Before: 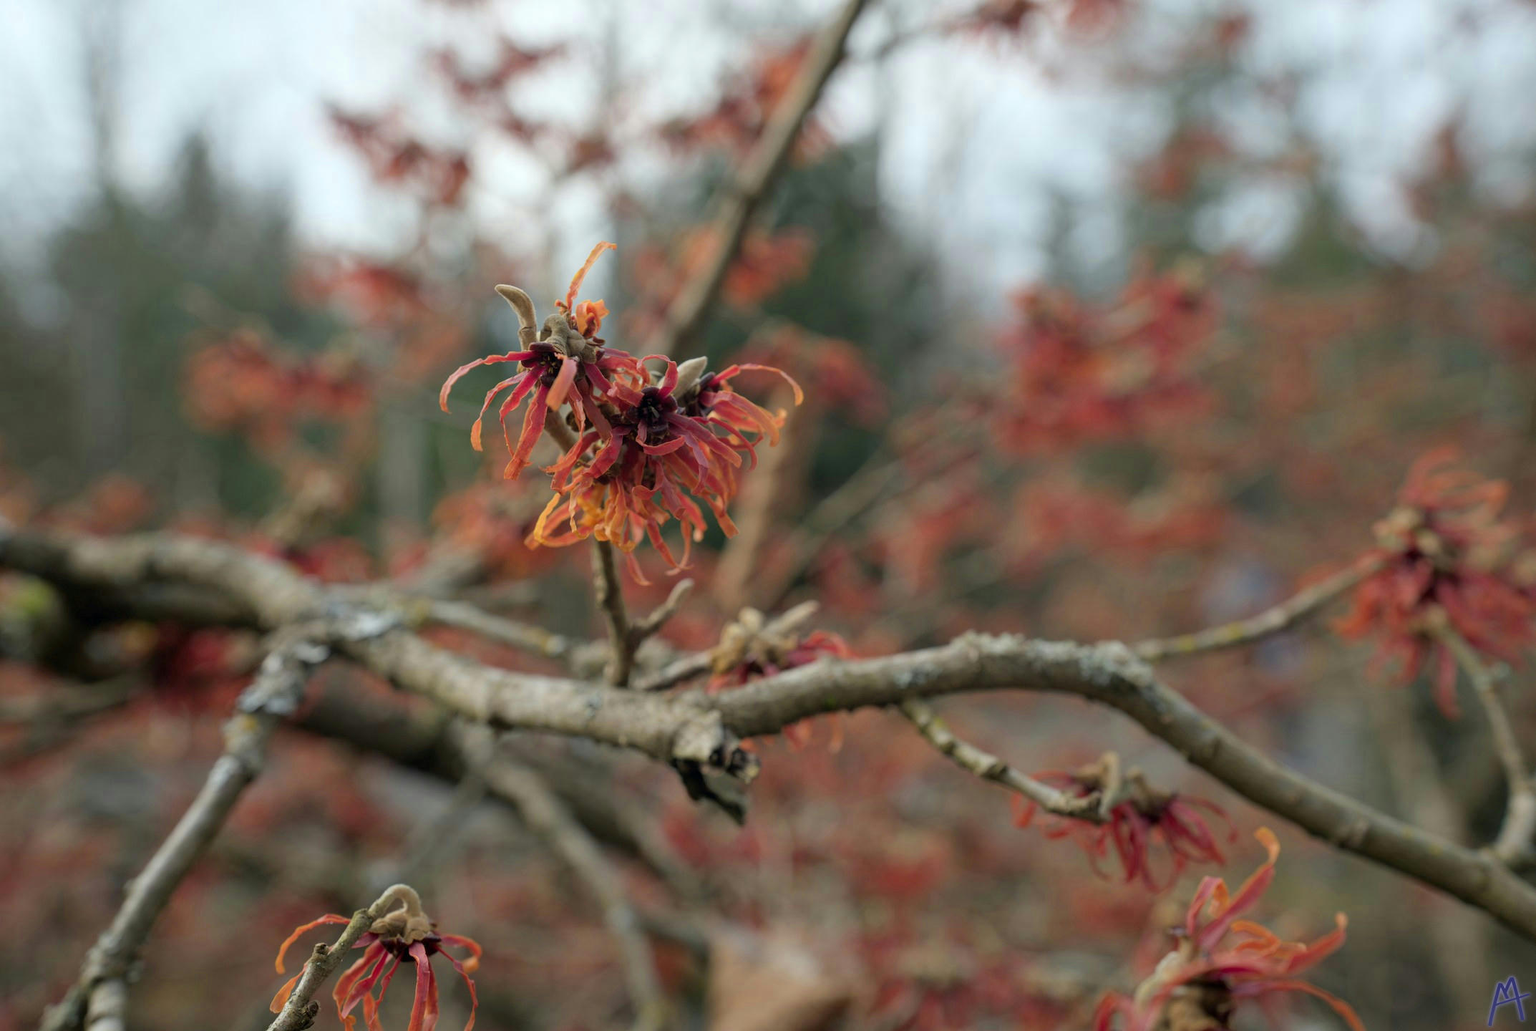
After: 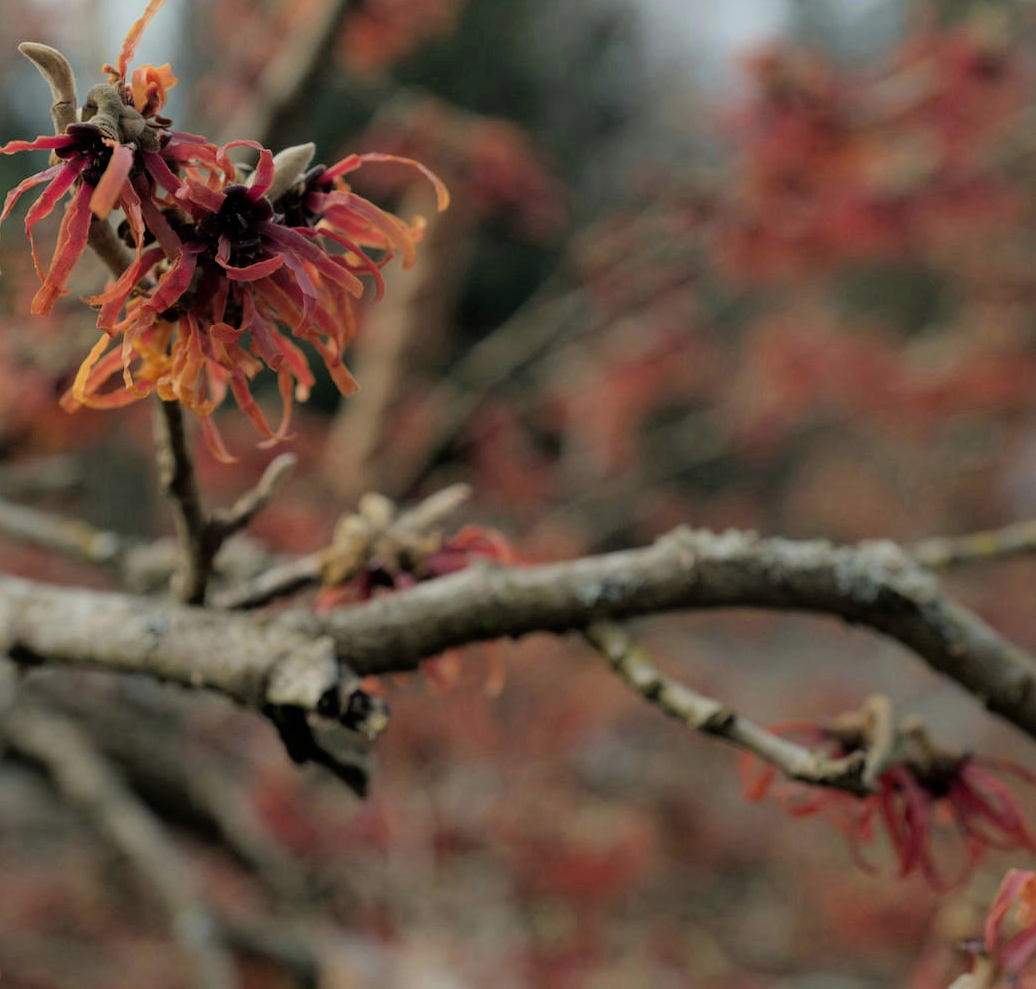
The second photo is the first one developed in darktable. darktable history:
filmic rgb: black relative exposure -11.88 EV, white relative exposure 5.43 EV, threshold 3 EV, hardness 4.49, latitude 50%, contrast 1.14, color science v5 (2021), contrast in shadows safe, contrast in highlights safe, enable highlight reconstruction true
exposure: exposure -0.157 EV, compensate highlight preservation false
crop: left 31.379%, top 24.658%, right 20.326%, bottom 6.628%
